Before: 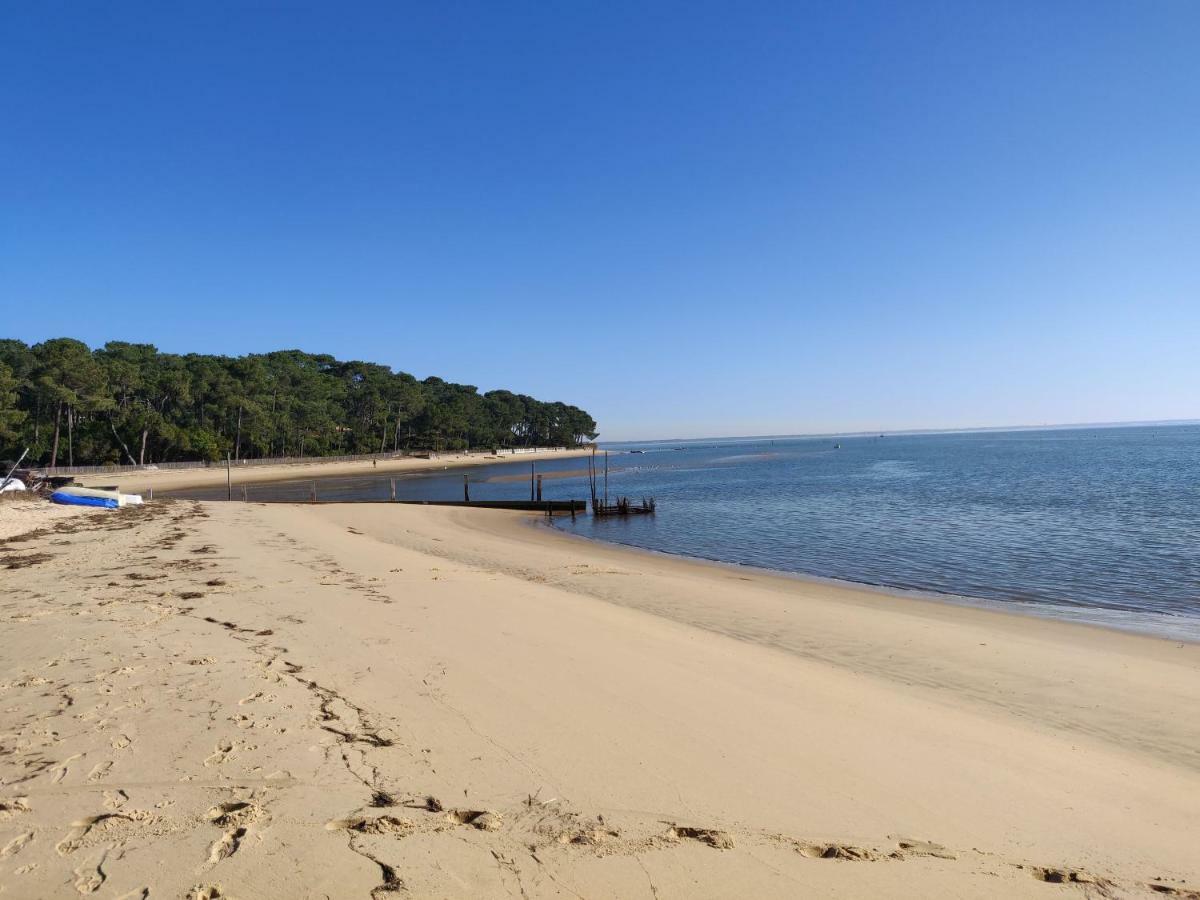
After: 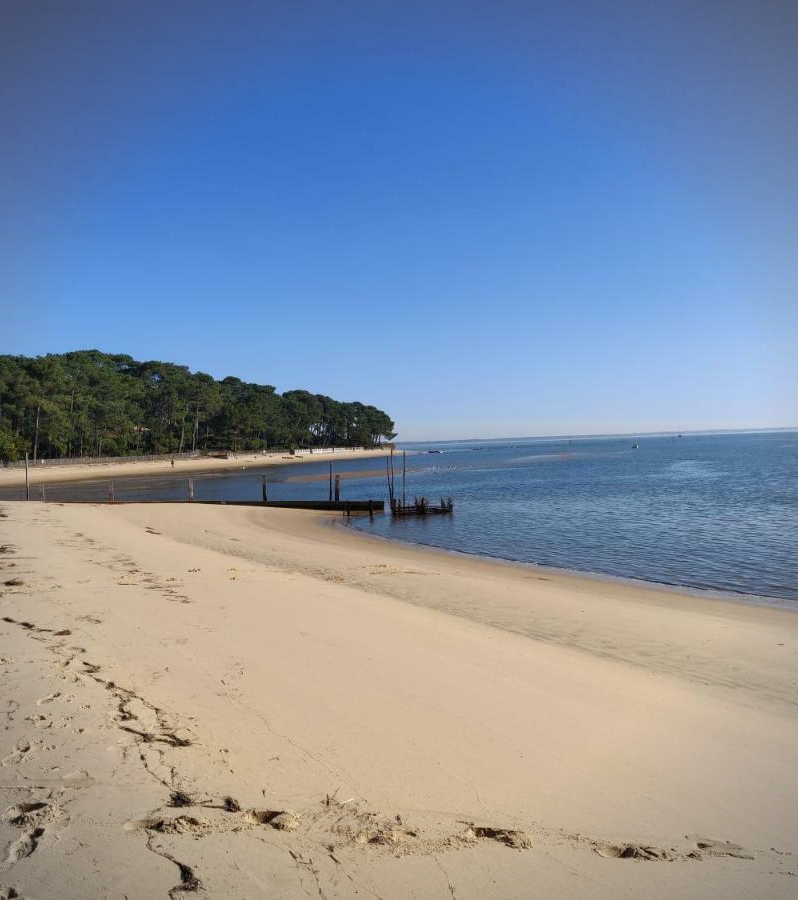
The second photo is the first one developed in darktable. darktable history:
crop: left 16.899%, right 16.556%
vignetting: fall-off start 79.88%
